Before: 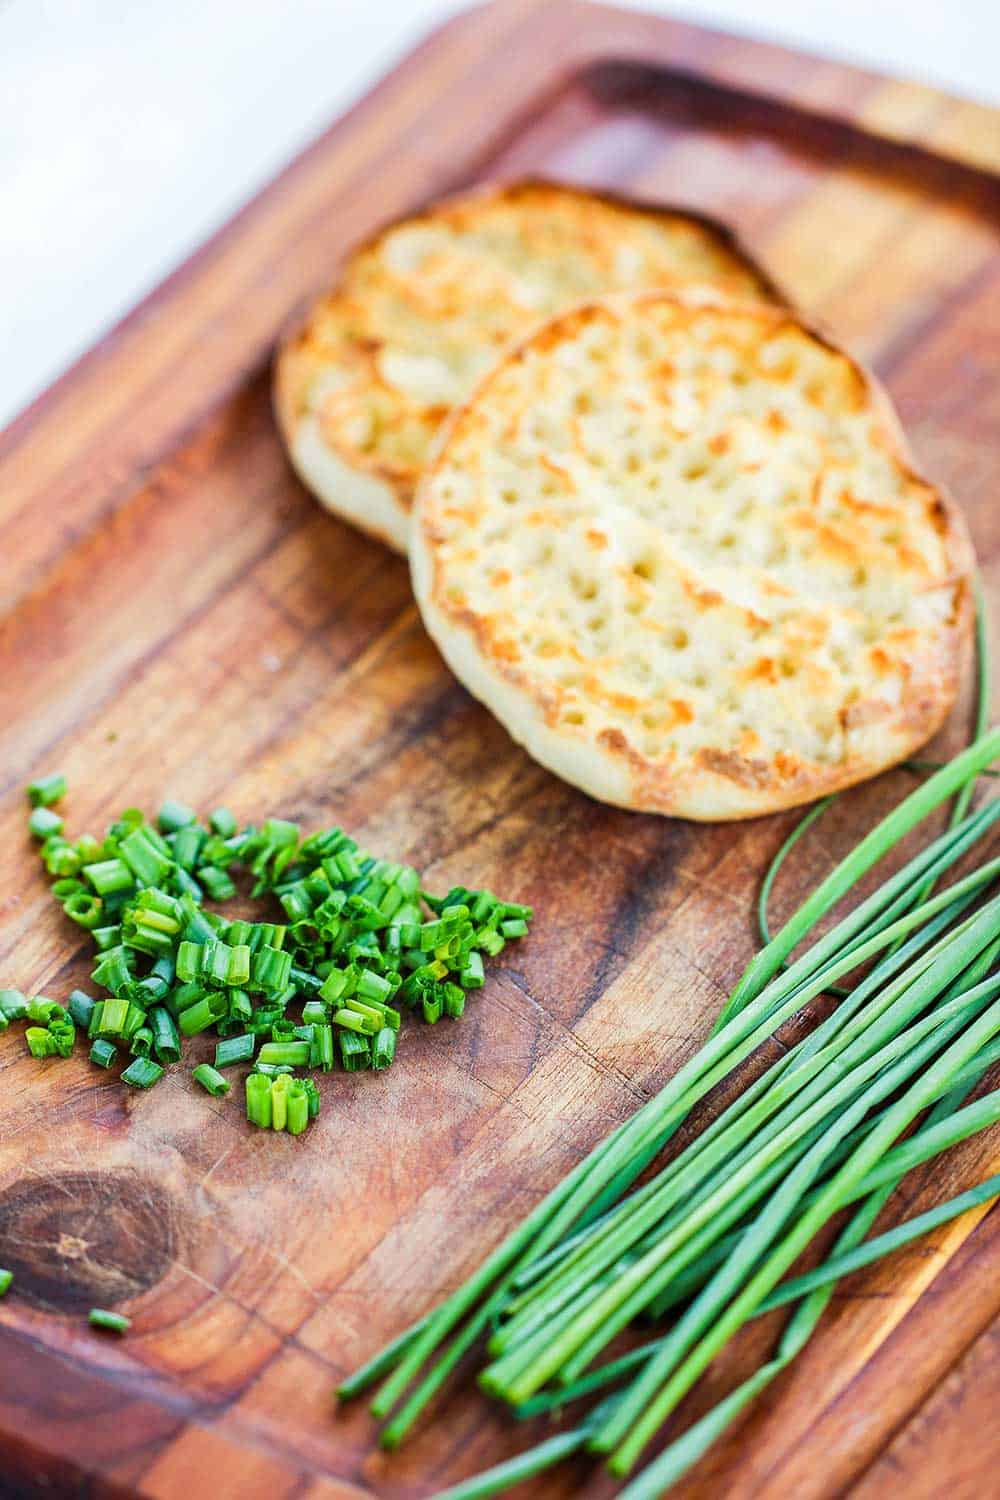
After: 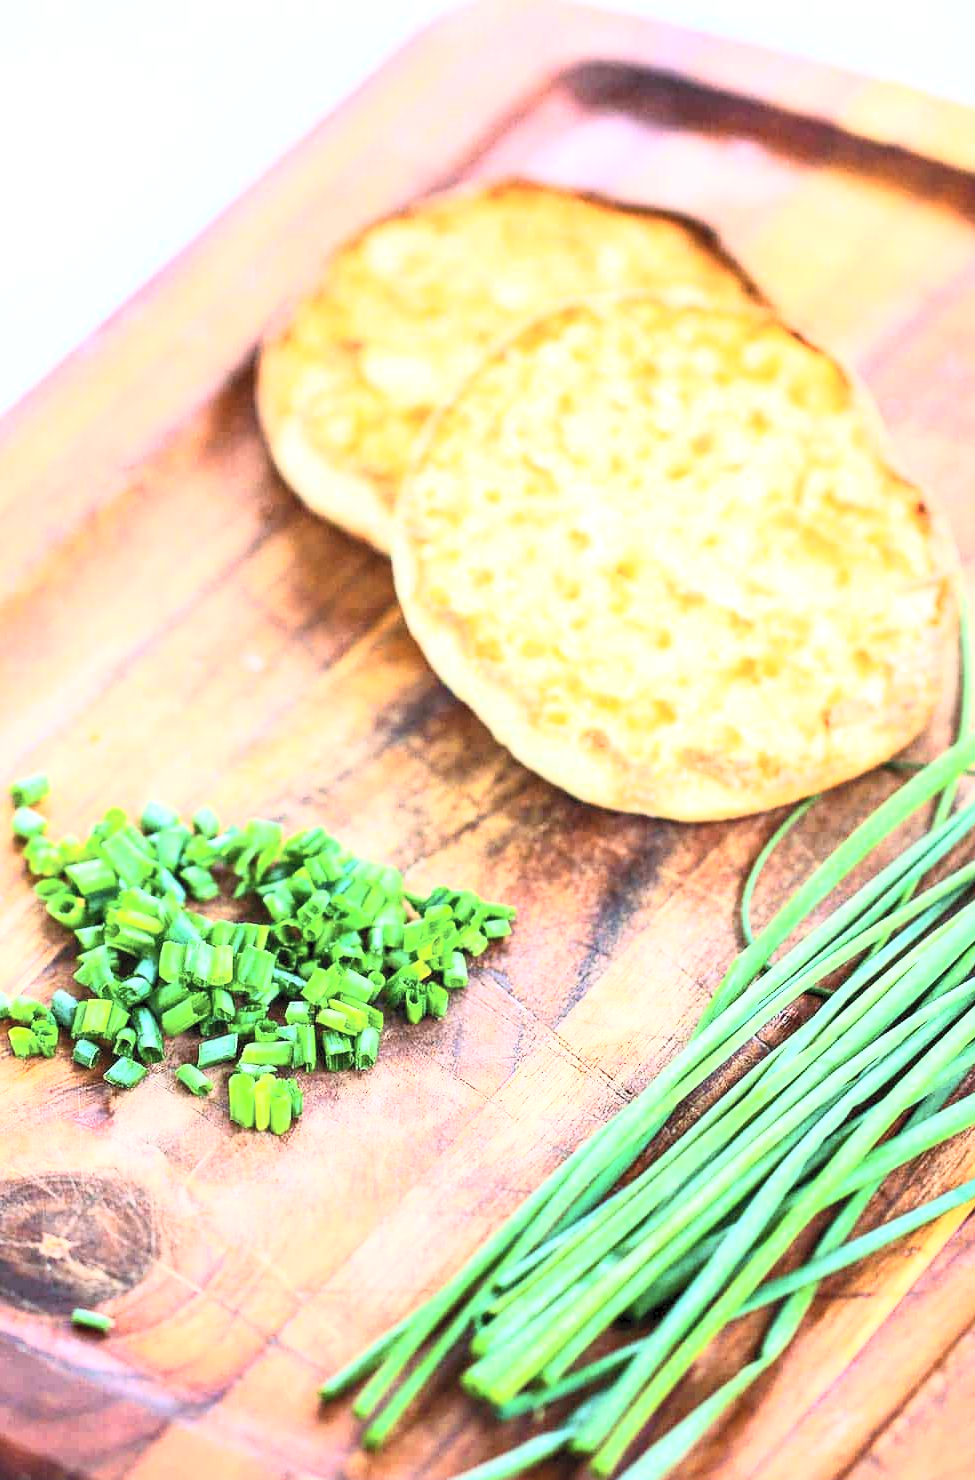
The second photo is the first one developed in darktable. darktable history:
crop and rotate: left 1.794%, right 0.637%, bottom 1.305%
exposure: black level correction 0.001, exposure 0.499 EV, compensate highlight preservation false
contrast brightness saturation: contrast 0.381, brightness 0.532
